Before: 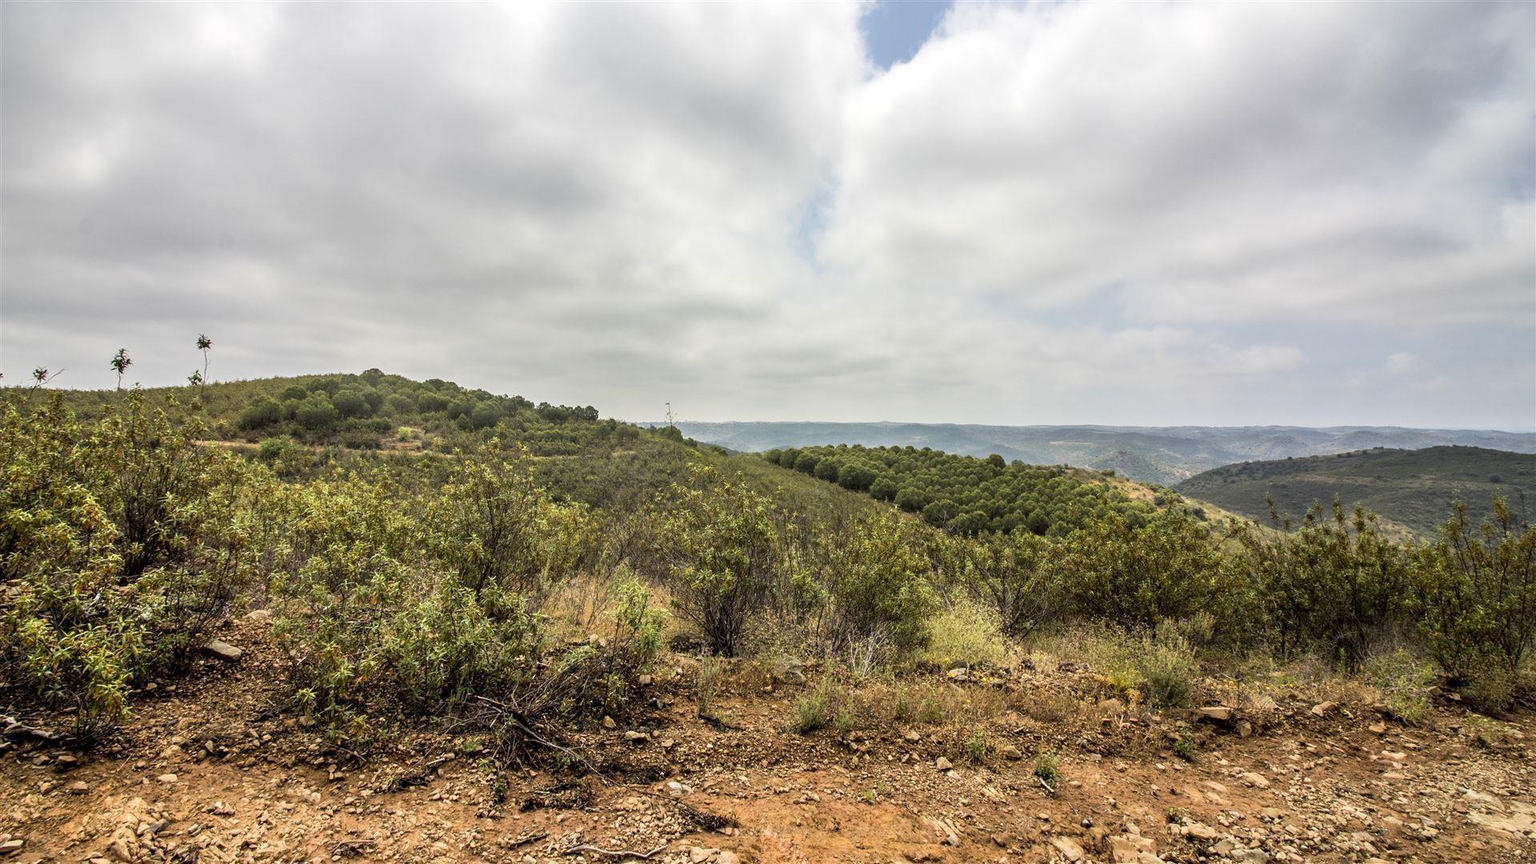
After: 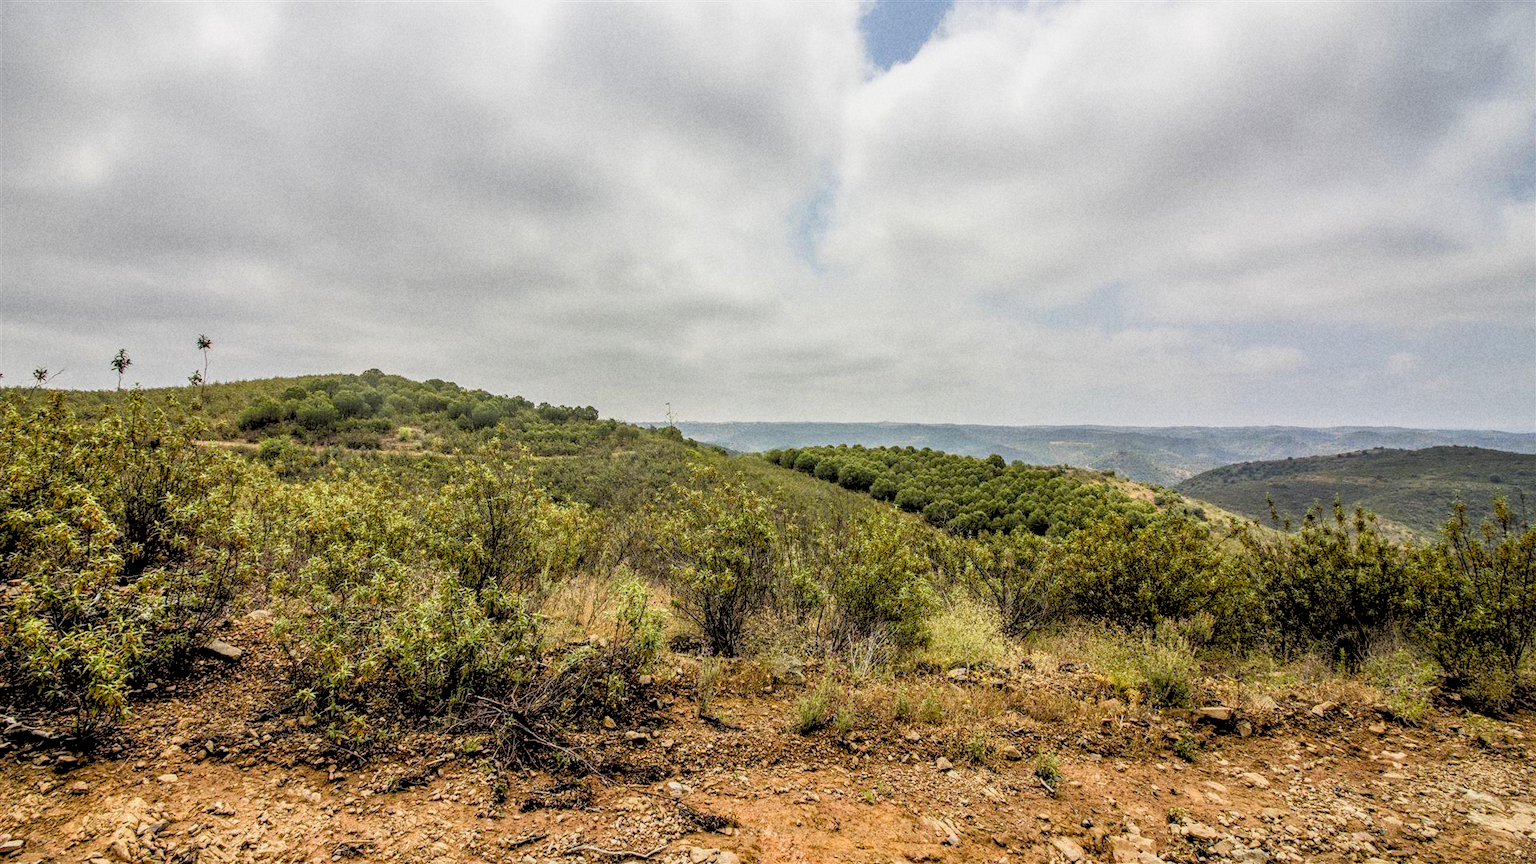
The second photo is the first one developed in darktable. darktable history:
grain: coarseness 22.88 ISO
rotate and perspective: automatic cropping original format, crop left 0, crop top 0
color balance rgb: perceptual saturation grading › global saturation 20%, perceptual saturation grading › highlights -25%, perceptual saturation grading › shadows 25%
rgb levels: preserve colors sum RGB, levels [[0.038, 0.433, 0.934], [0, 0.5, 1], [0, 0.5, 1]]
local contrast: on, module defaults
